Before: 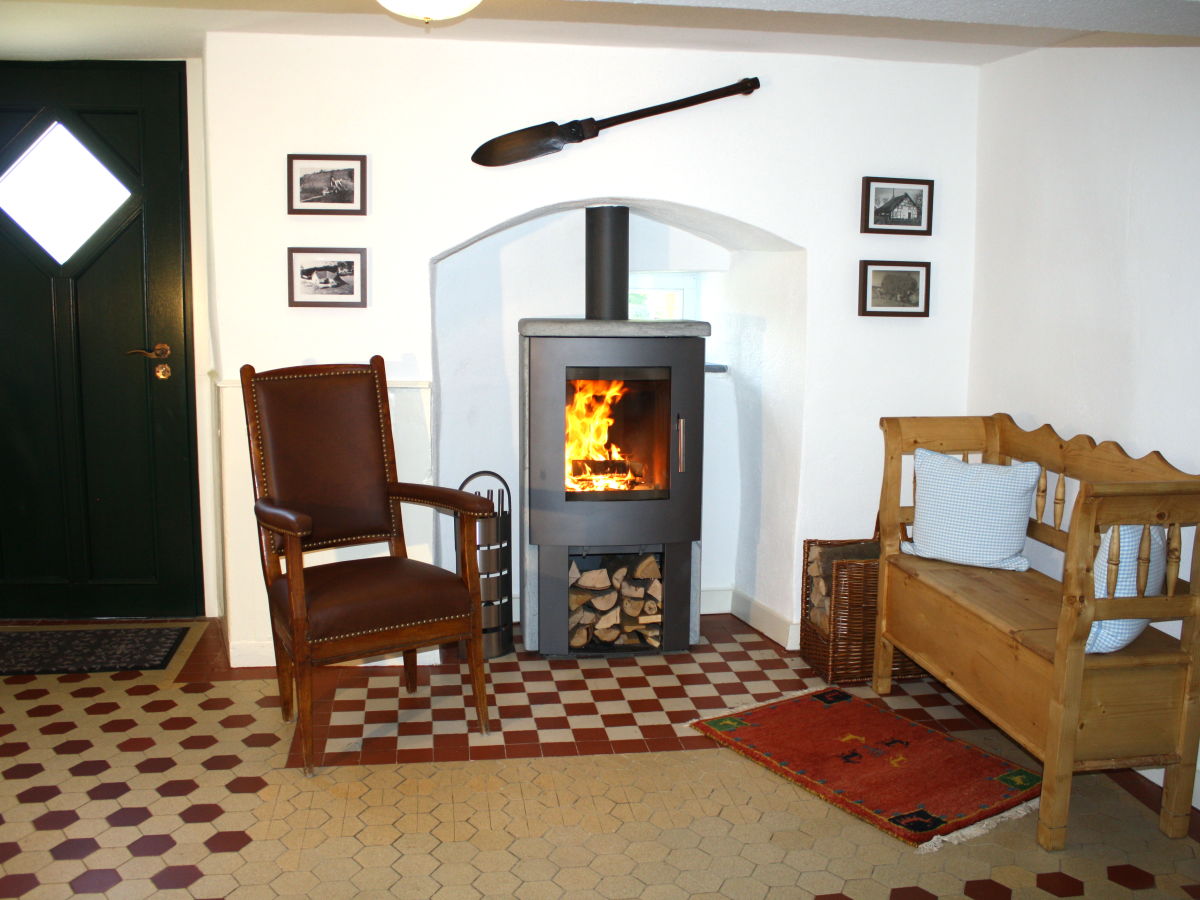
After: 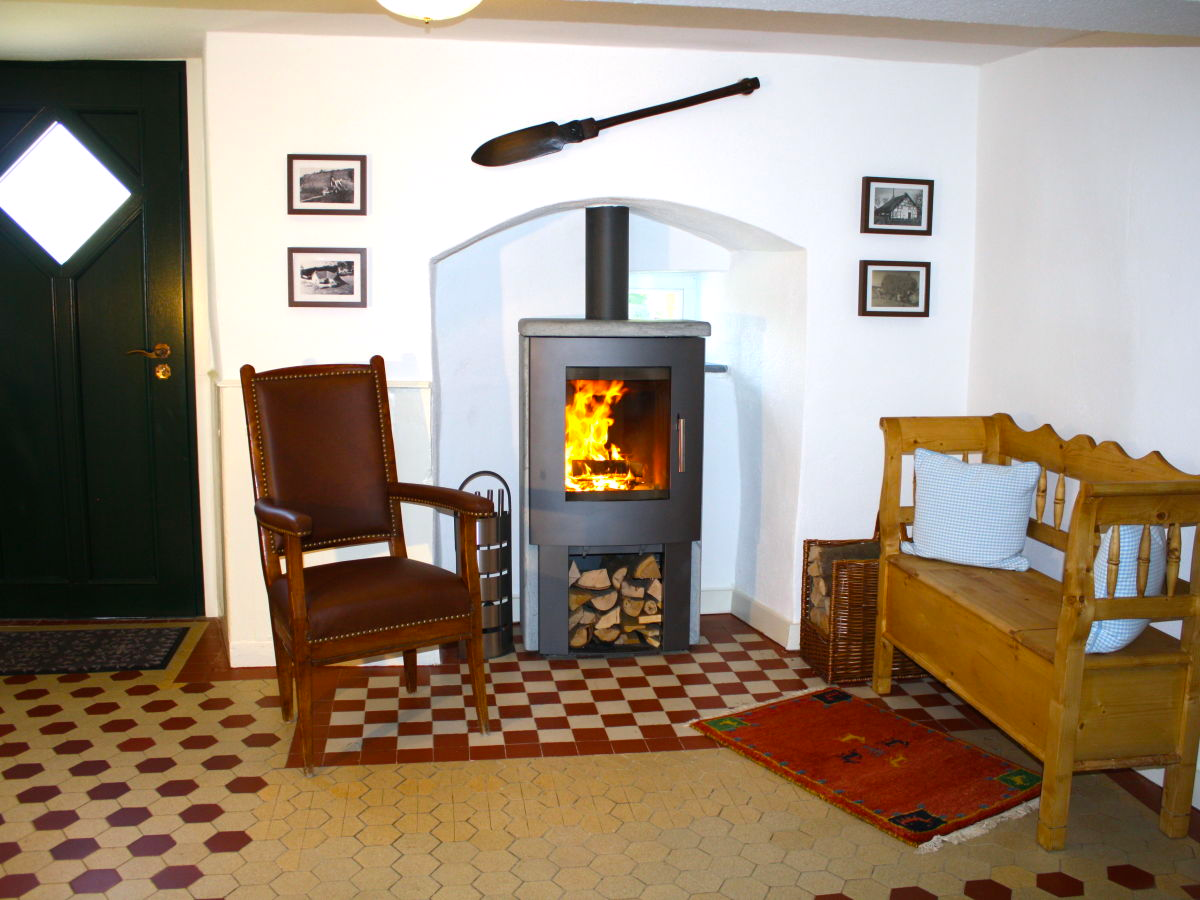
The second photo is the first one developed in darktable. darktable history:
white balance: red 1.004, blue 1.024
color balance rgb: perceptual saturation grading › global saturation 20%, global vibrance 20%
